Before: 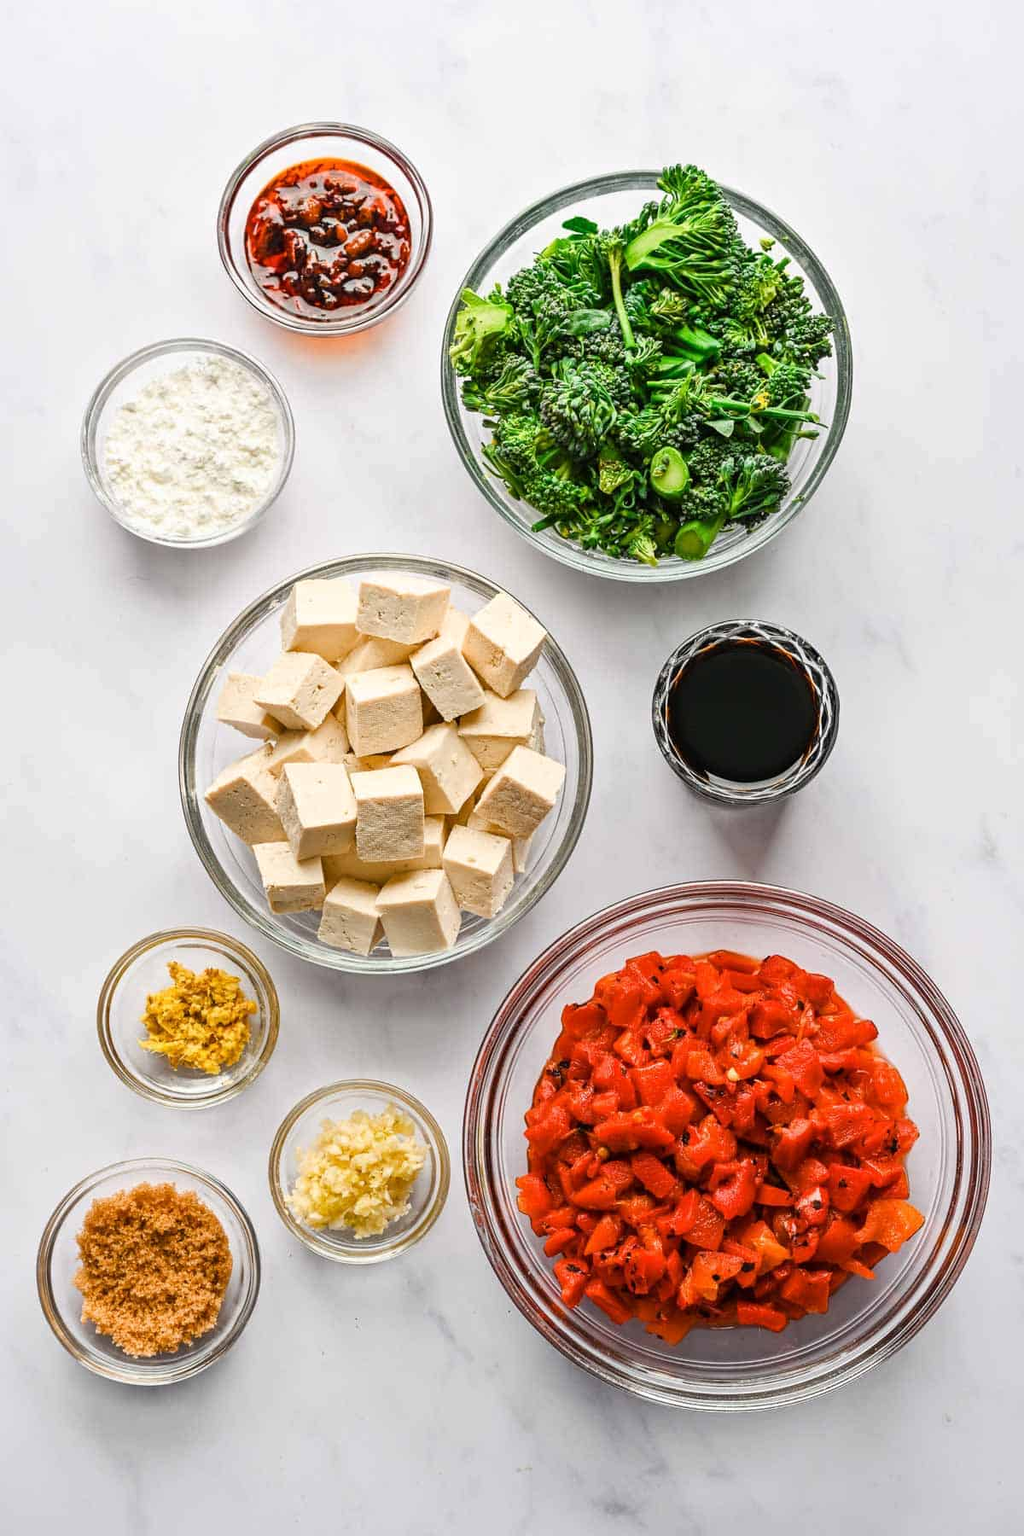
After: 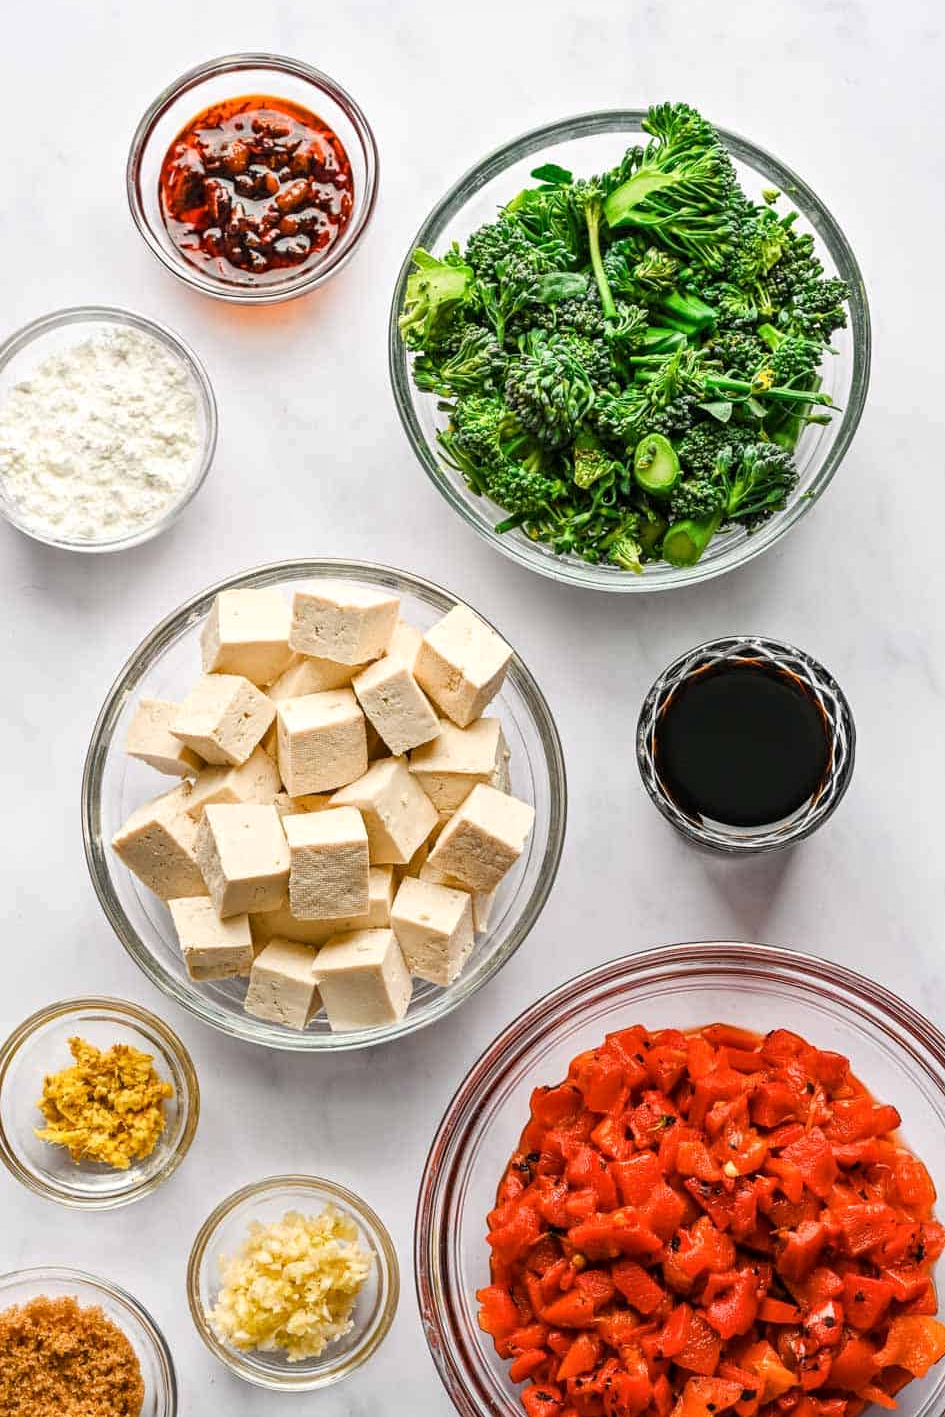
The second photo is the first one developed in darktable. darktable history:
exposure: compensate highlight preservation false
local contrast: highlights 104%, shadows 98%, detail 119%, midtone range 0.2
crop and rotate: left 10.733%, top 5.035%, right 10.491%, bottom 16.226%
